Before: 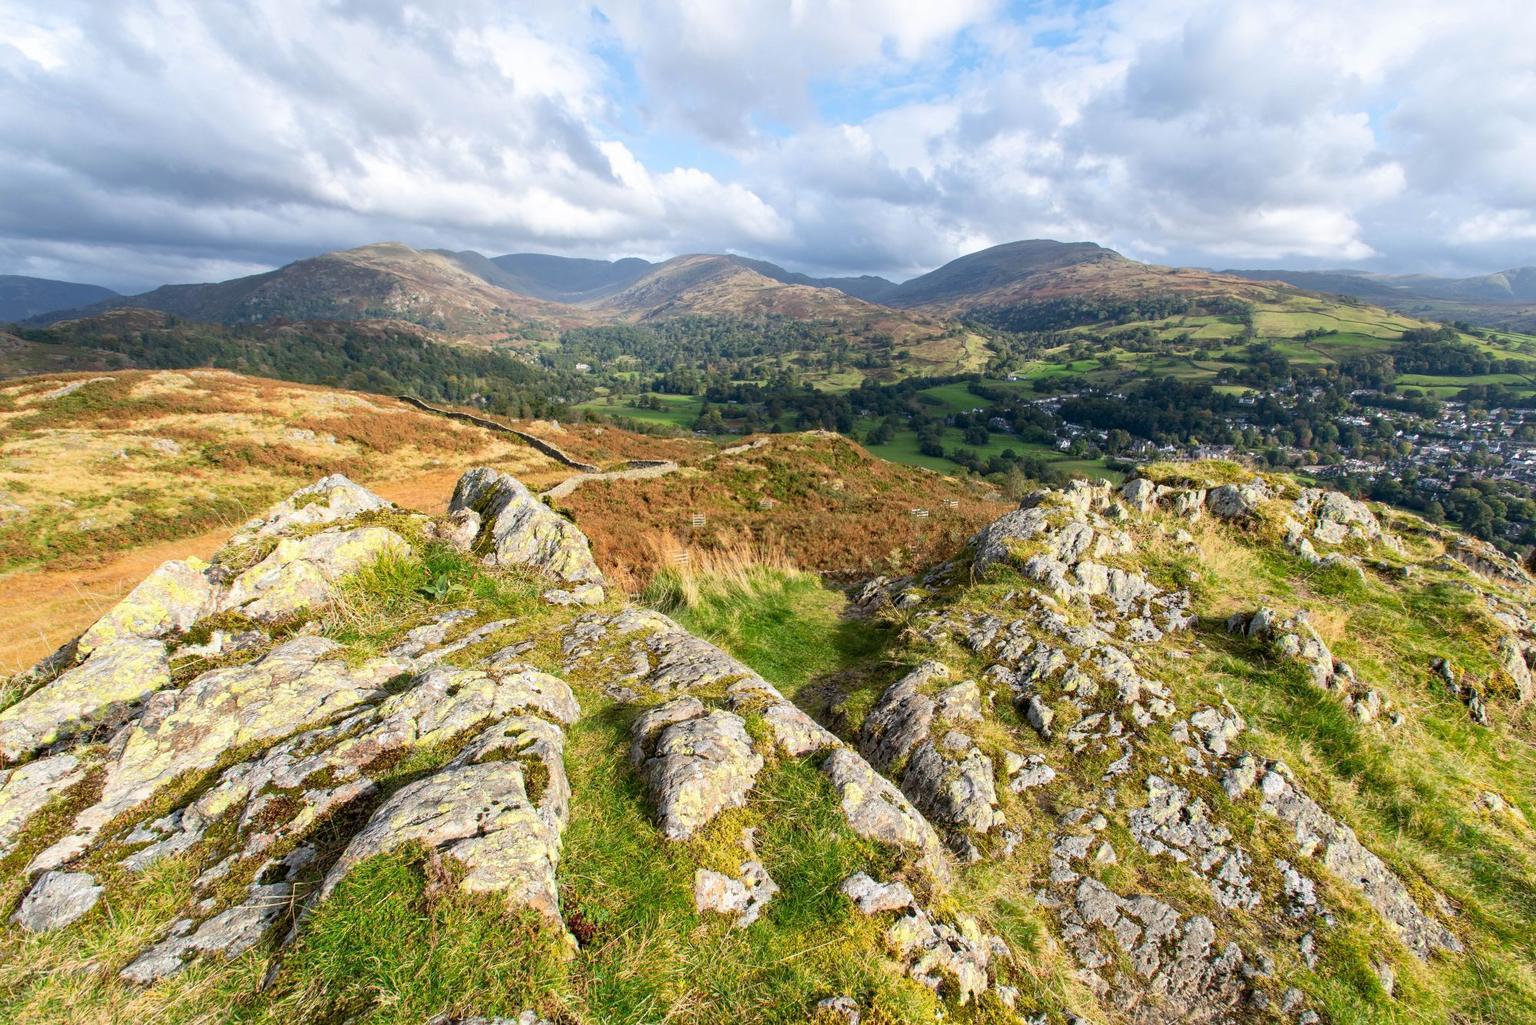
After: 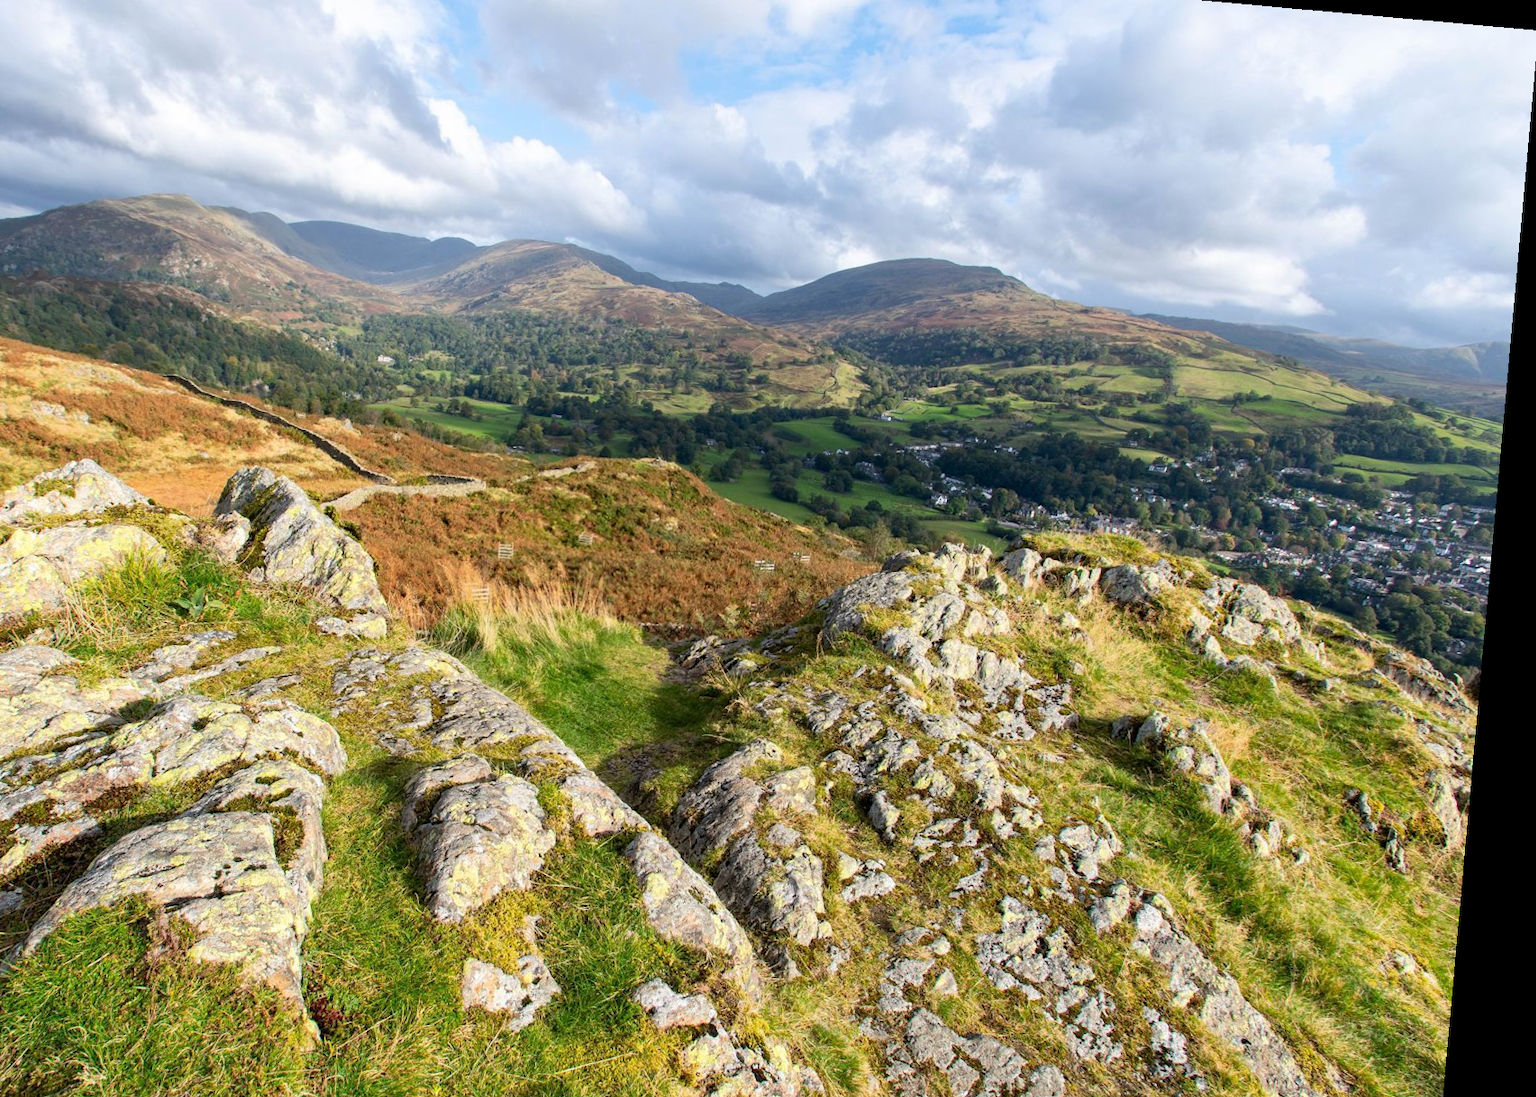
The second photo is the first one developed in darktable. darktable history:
crop: left 19.159%, top 9.58%, bottom 9.58%
rotate and perspective: rotation 5.12°, automatic cropping off
